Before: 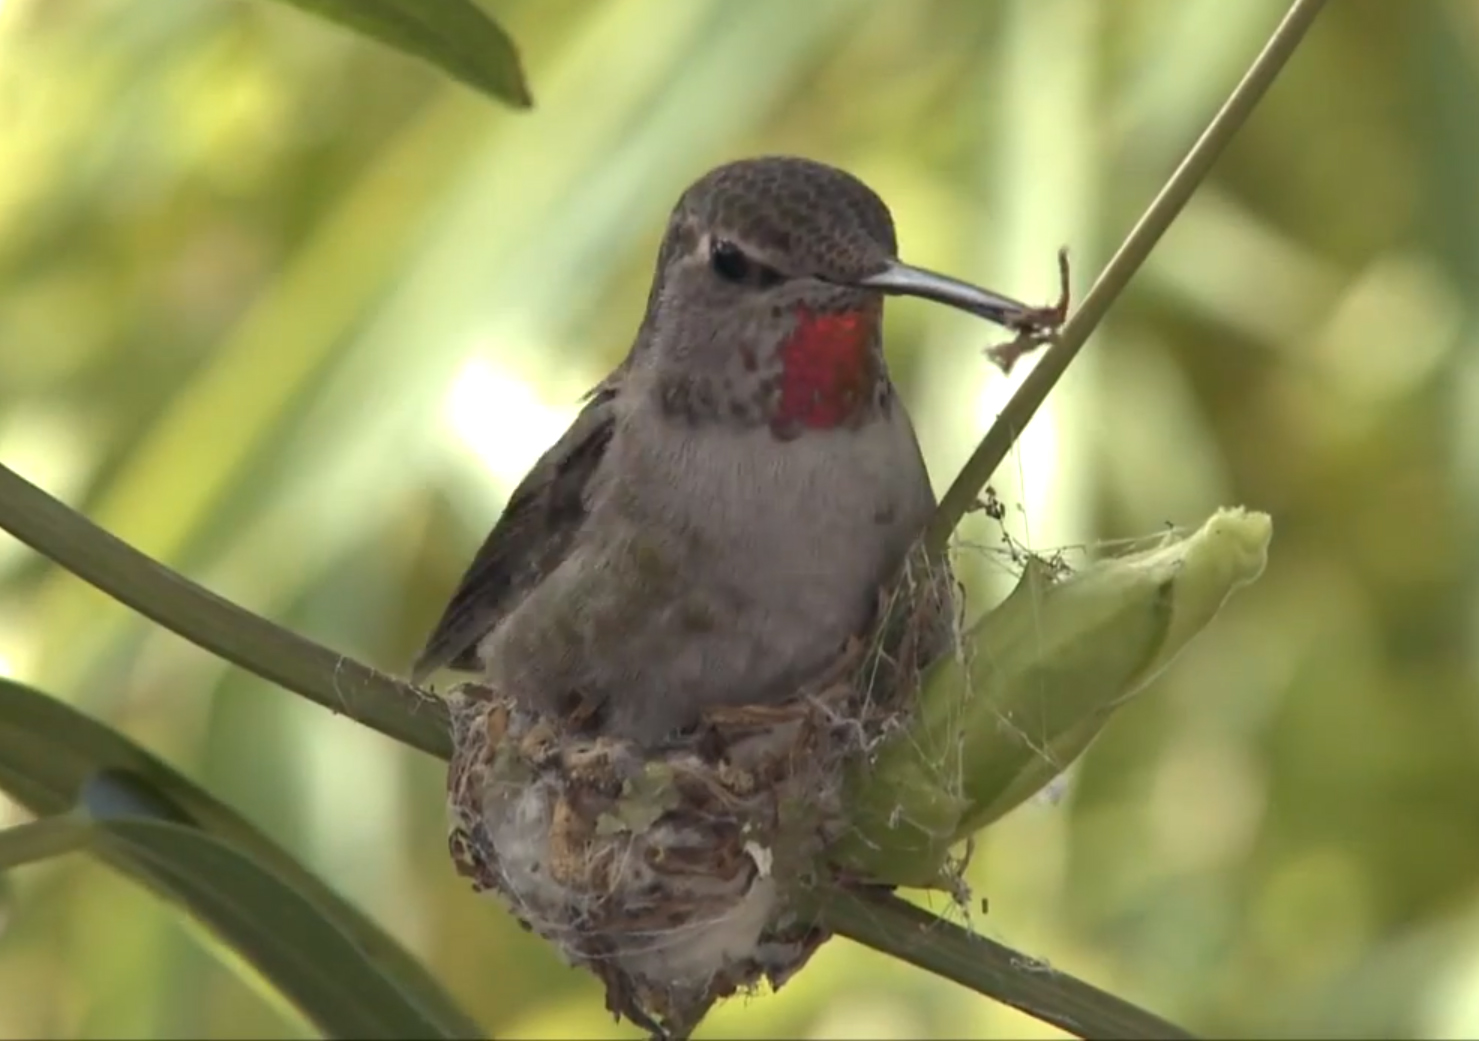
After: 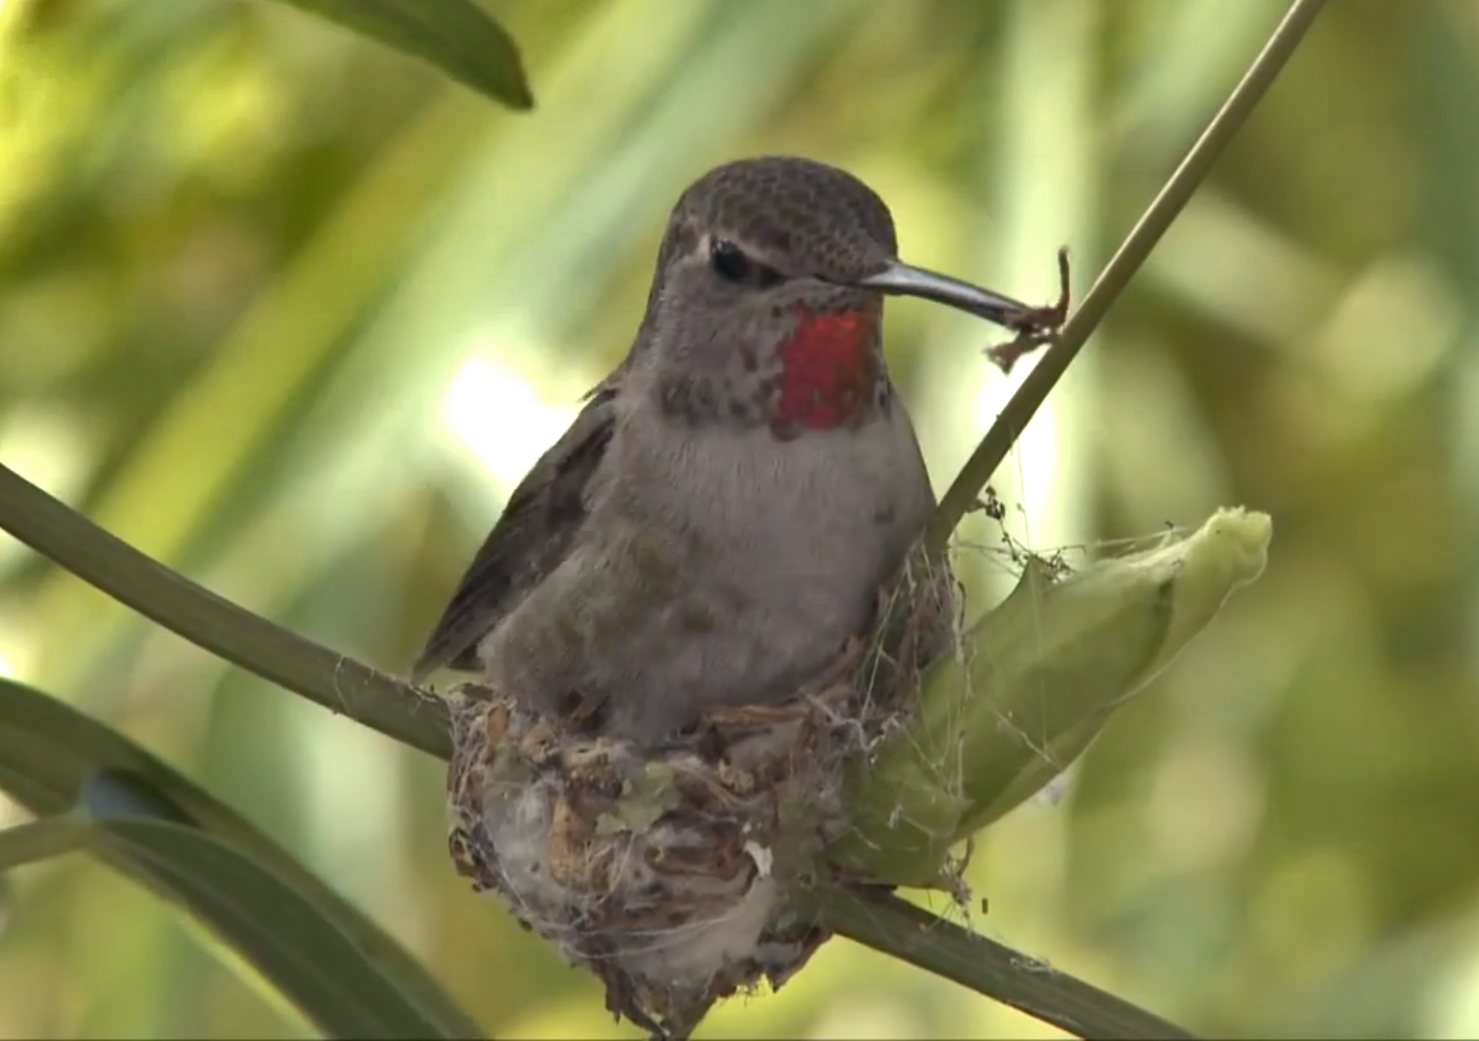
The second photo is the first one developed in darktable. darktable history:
shadows and highlights: radius 107.7, shadows 41.37, highlights -72.19, low approximation 0.01, soften with gaussian
